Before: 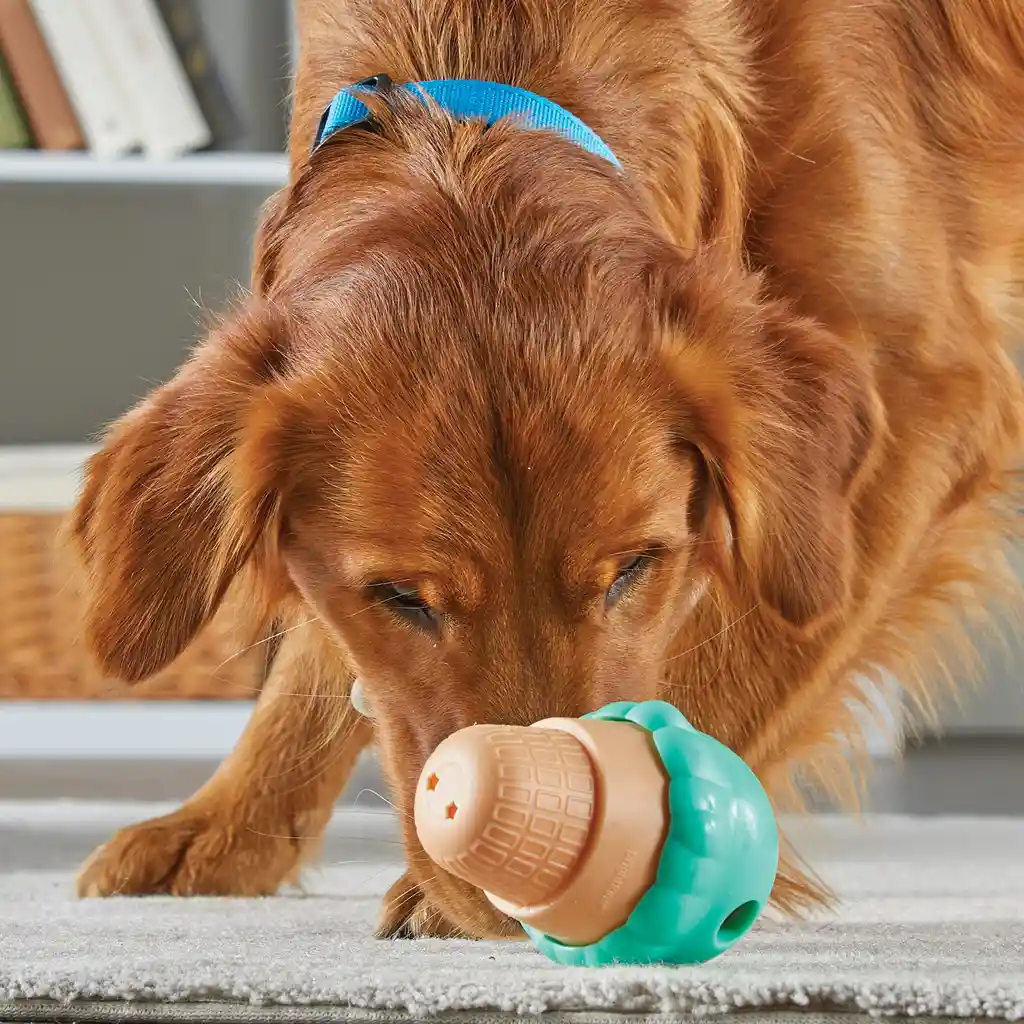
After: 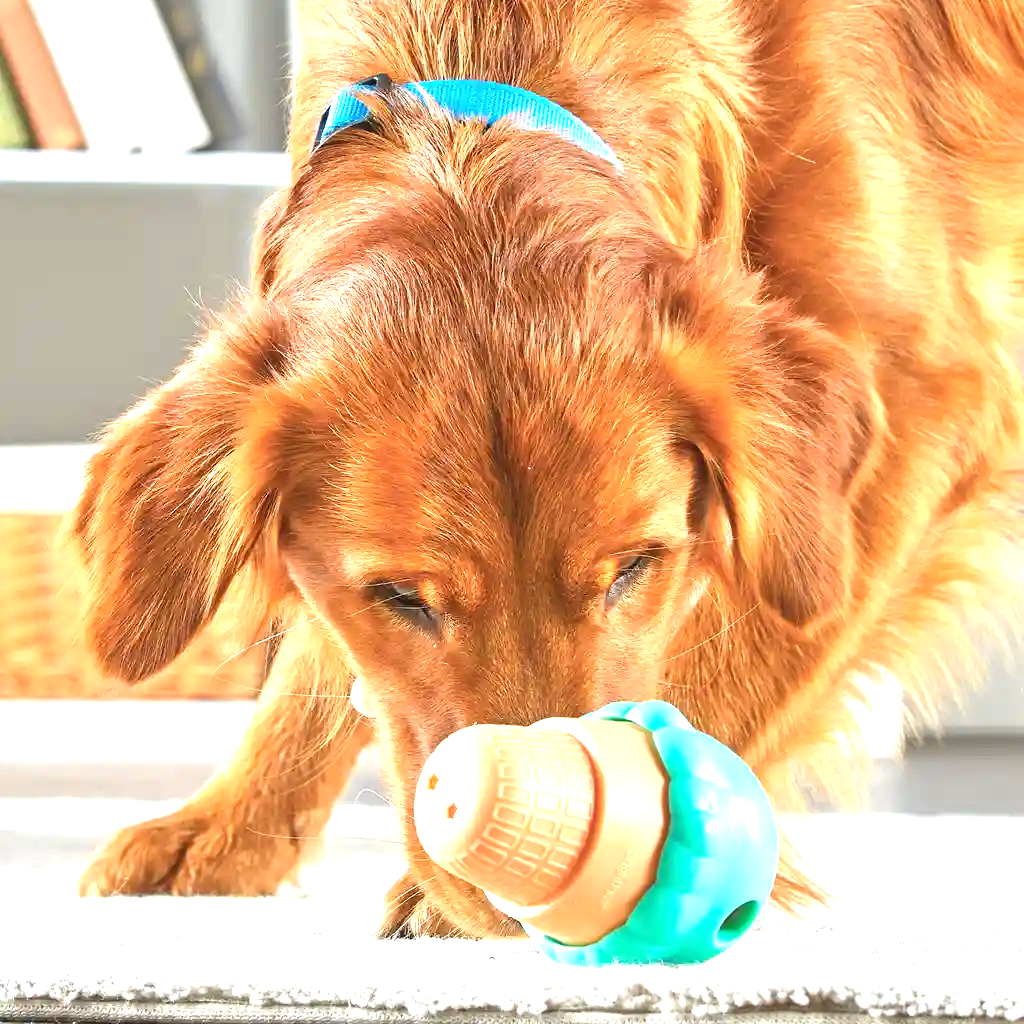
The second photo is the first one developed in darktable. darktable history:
exposure: black level correction 0, exposure 1.532 EV, compensate highlight preservation false
